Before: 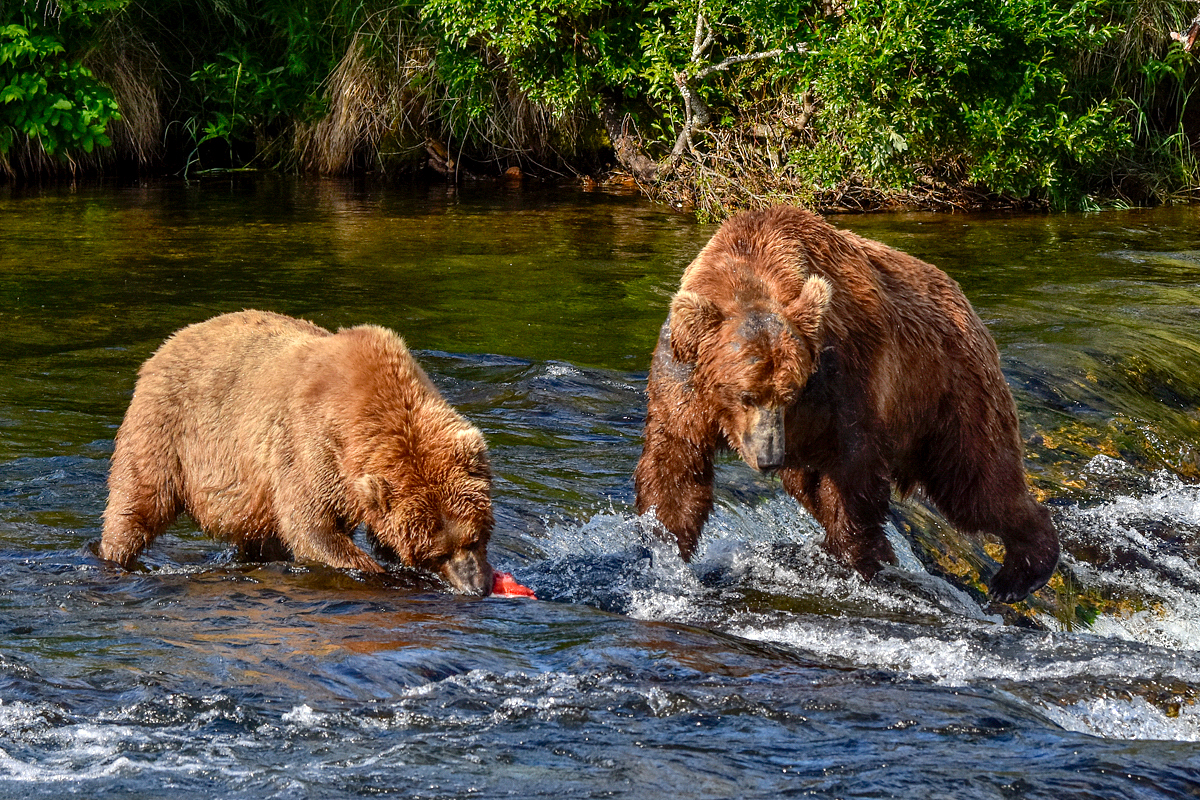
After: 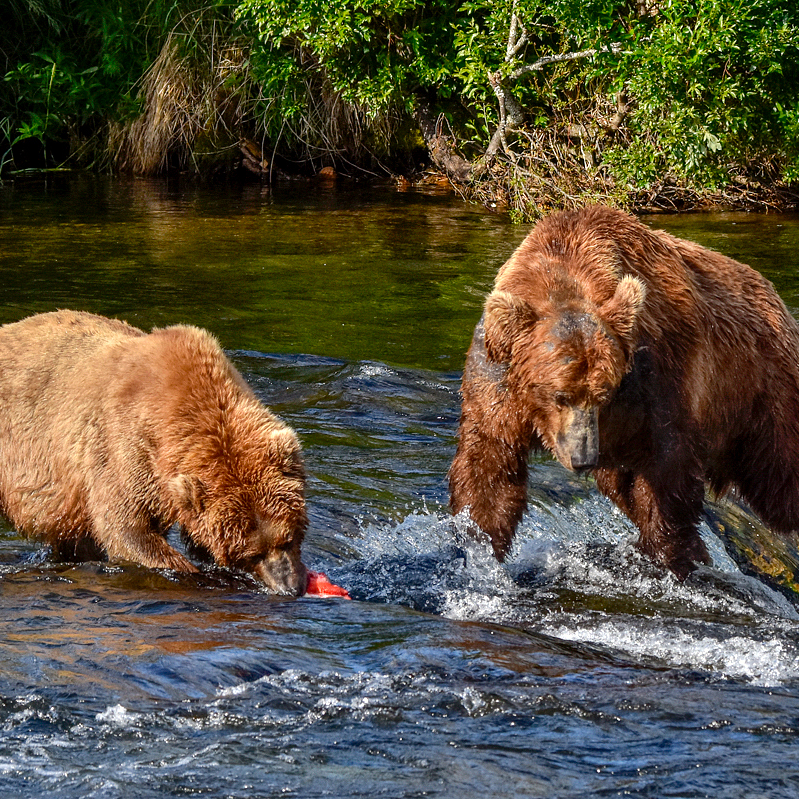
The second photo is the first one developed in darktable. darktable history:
crop and rotate: left 15.574%, right 17.807%
